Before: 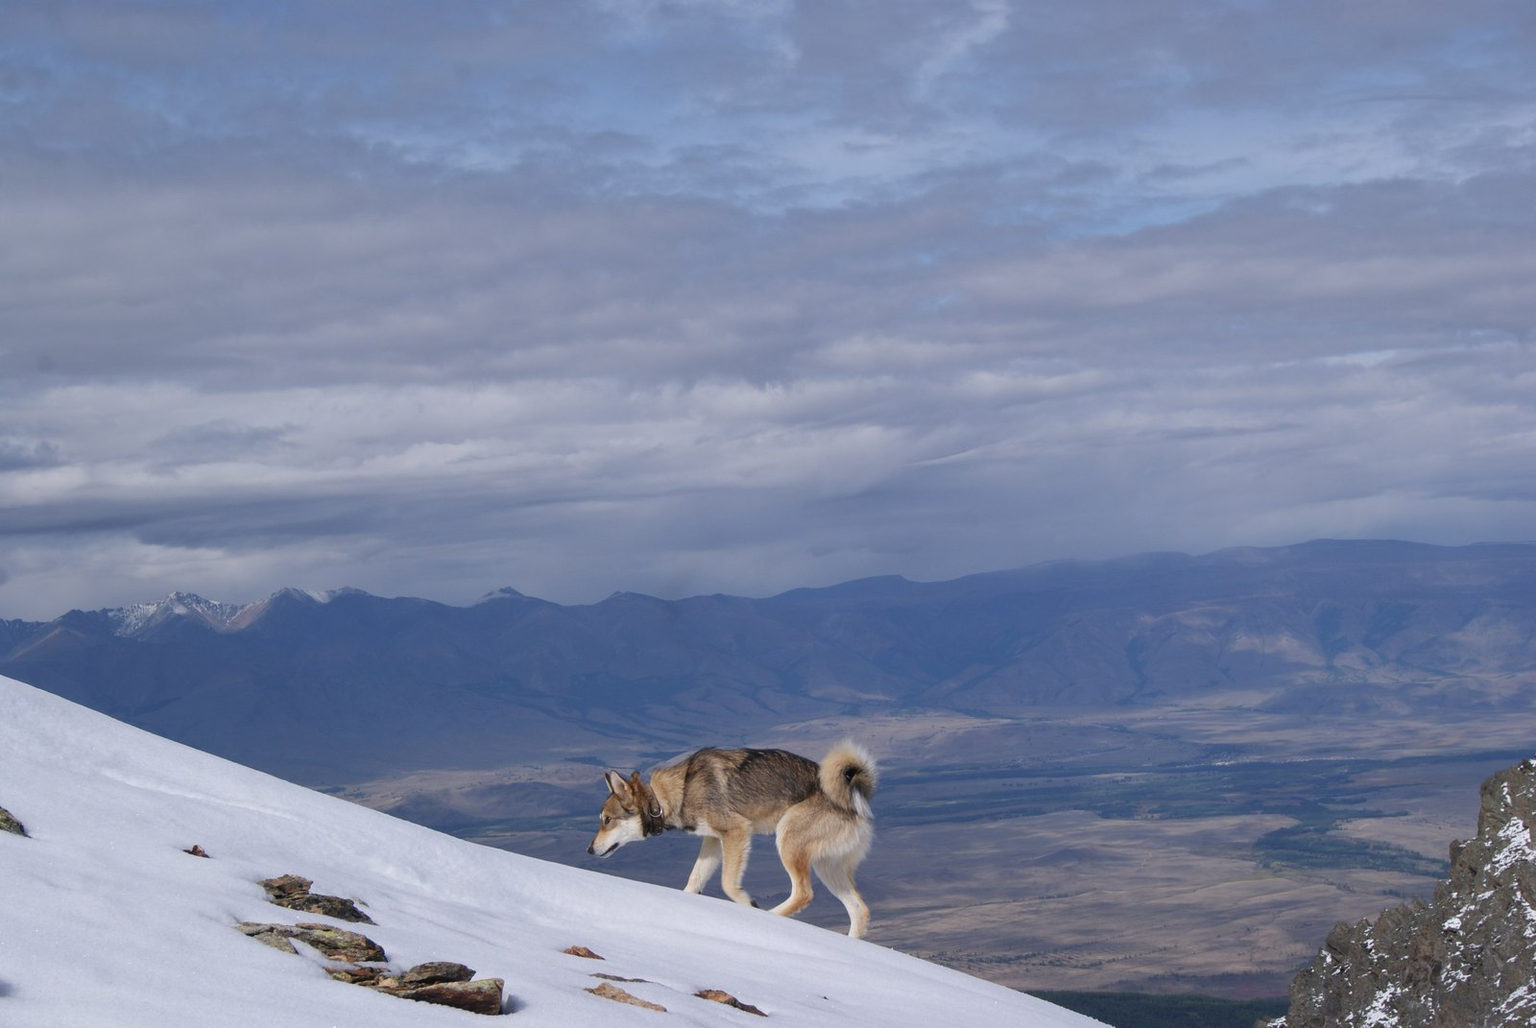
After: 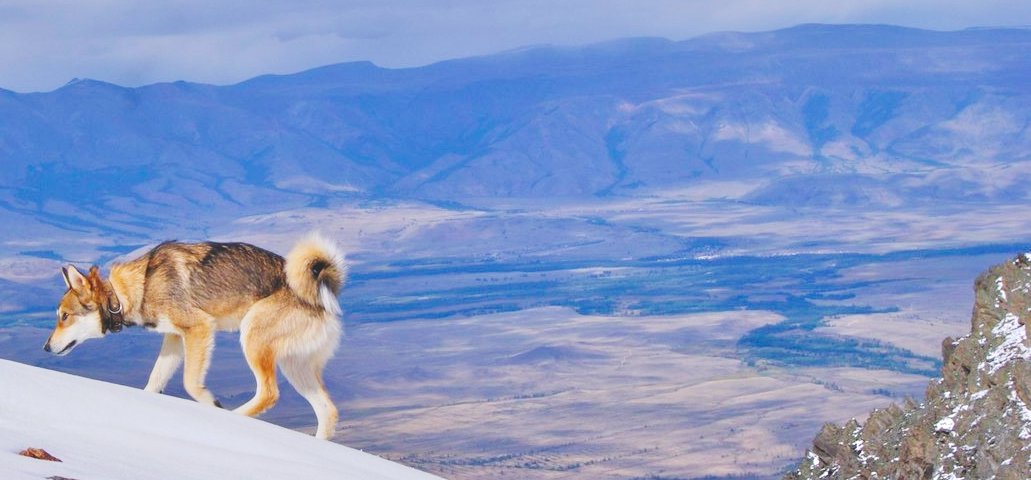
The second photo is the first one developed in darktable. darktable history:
tone equalizer: -7 EV 0.15 EV, -6 EV 0.6 EV, -5 EV 1.15 EV, -4 EV 1.33 EV, -3 EV 1.15 EV, -2 EV 0.6 EV, -1 EV 0.15 EV, mask exposure compensation -0.5 EV
tone curve: curves: ch0 [(0, 0) (0.003, 0.17) (0.011, 0.17) (0.025, 0.17) (0.044, 0.168) (0.069, 0.167) (0.1, 0.173) (0.136, 0.181) (0.177, 0.199) (0.224, 0.226) (0.277, 0.271) (0.335, 0.333) (0.399, 0.419) (0.468, 0.52) (0.543, 0.621) (0.623, 0.716) (0.709, 0.795) (0.801, 0.867) (0.898, 0.914) (1, 1)], preserve colors none
color balance rgb: perceptual saturation grading › global saturation 30%, global vibrance 20%
exposure: exposure -0.064 EV, compensate highlight preservation false
crop and rotate: left 35.509%, top 50.238%, bottom 4.934%
